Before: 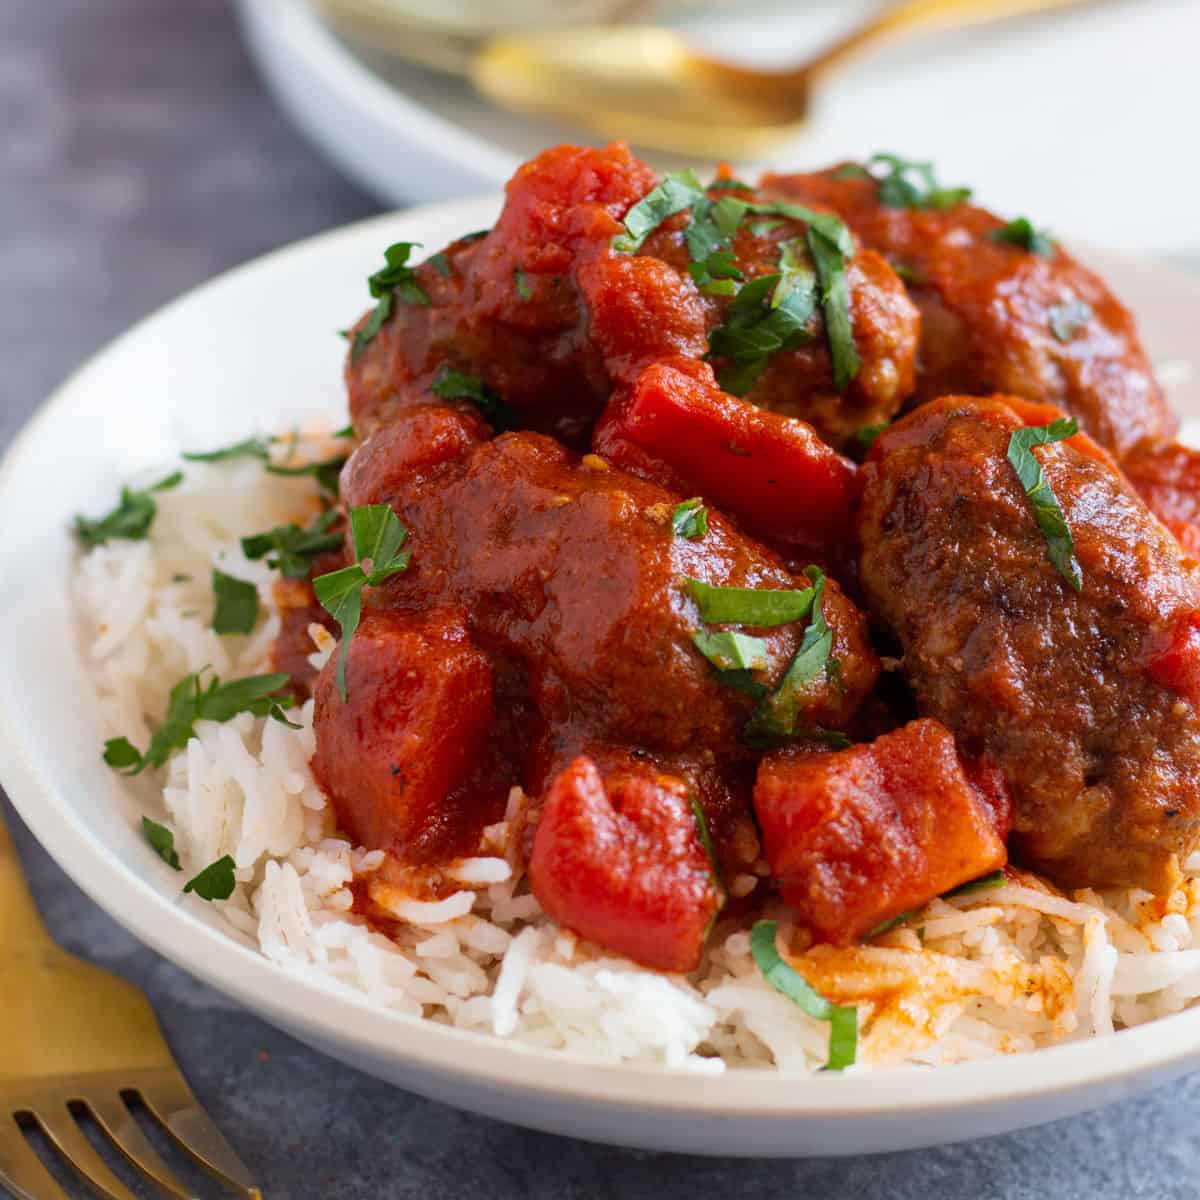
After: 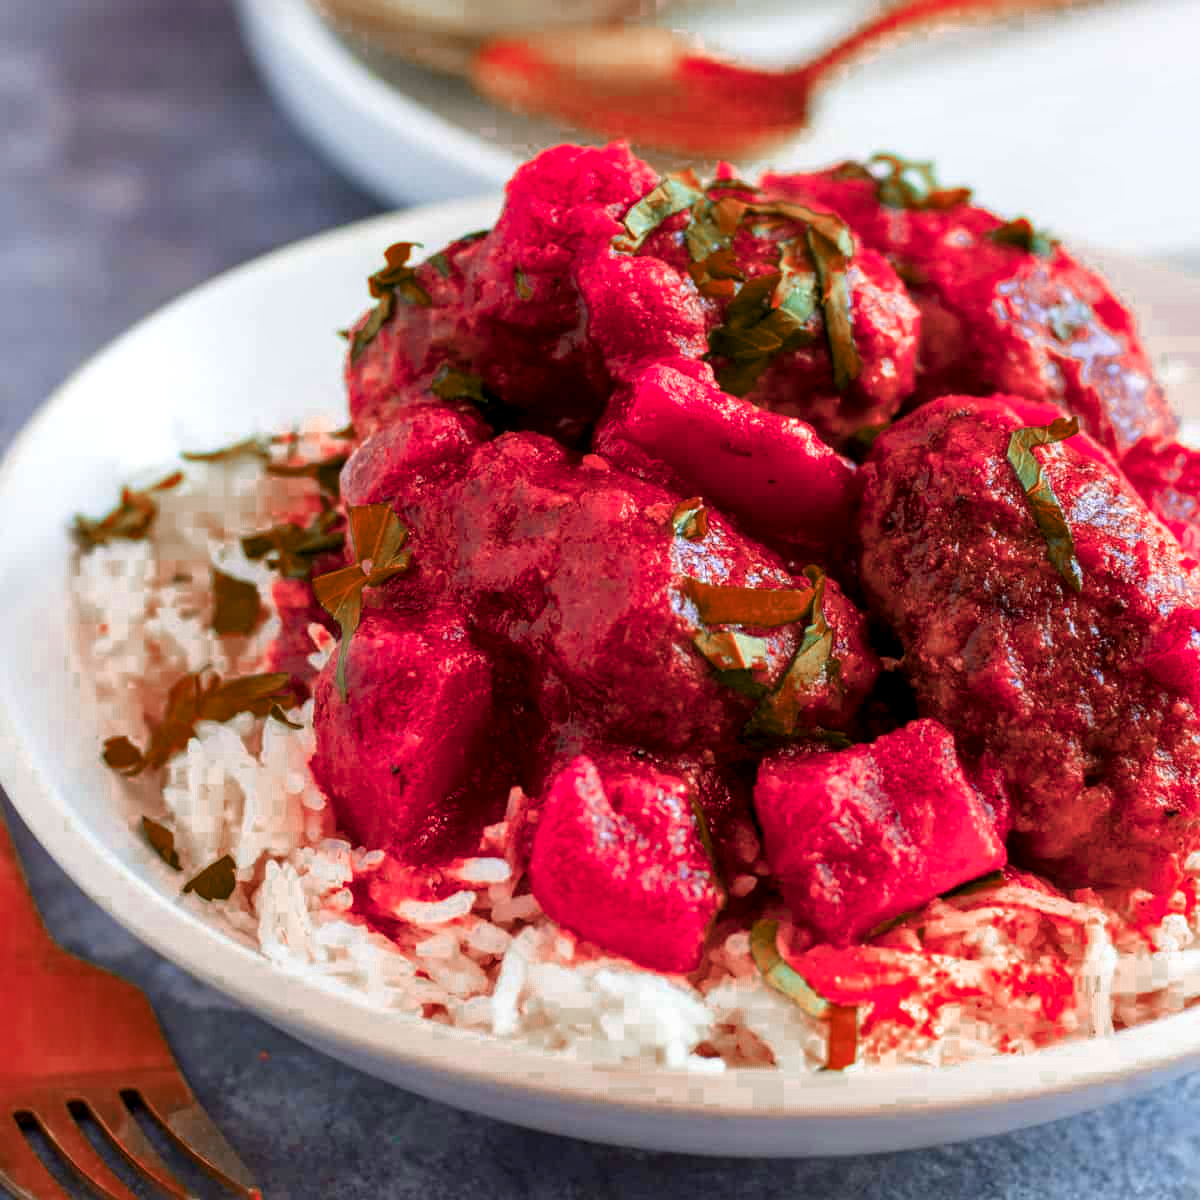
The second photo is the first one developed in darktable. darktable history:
local contrast: detail 130%
color balance rgb: linear chroma grading › global chroma 15%, perceptual saturation grading › global saturation 30%
color zones: curves: ch0 [(0.006, 0.385) (0.143, 0.563) (0.243, 0.321) (0.352, 0.464) (0.516, 0.456) (0.625, 0.5) (0.75, 0.5) (0.875, 0.5)]; ch1 [(0, 0.5) (0.134, 0.504) (0.246, 0.463) (0.421, 0.515) (0.5, 0.56) (0.625, 0.5) (0.75, 0.5) (0.875, 0.5)]; ch2 [(0, 0.5) (0.131, 0.426) (0.307, 0.289) (0.38, 0.188) (0.513, 0.216) (0.625, 0.548) (0.75, 0.468) (0.838, 0.396) (0.971, 0.311)]
